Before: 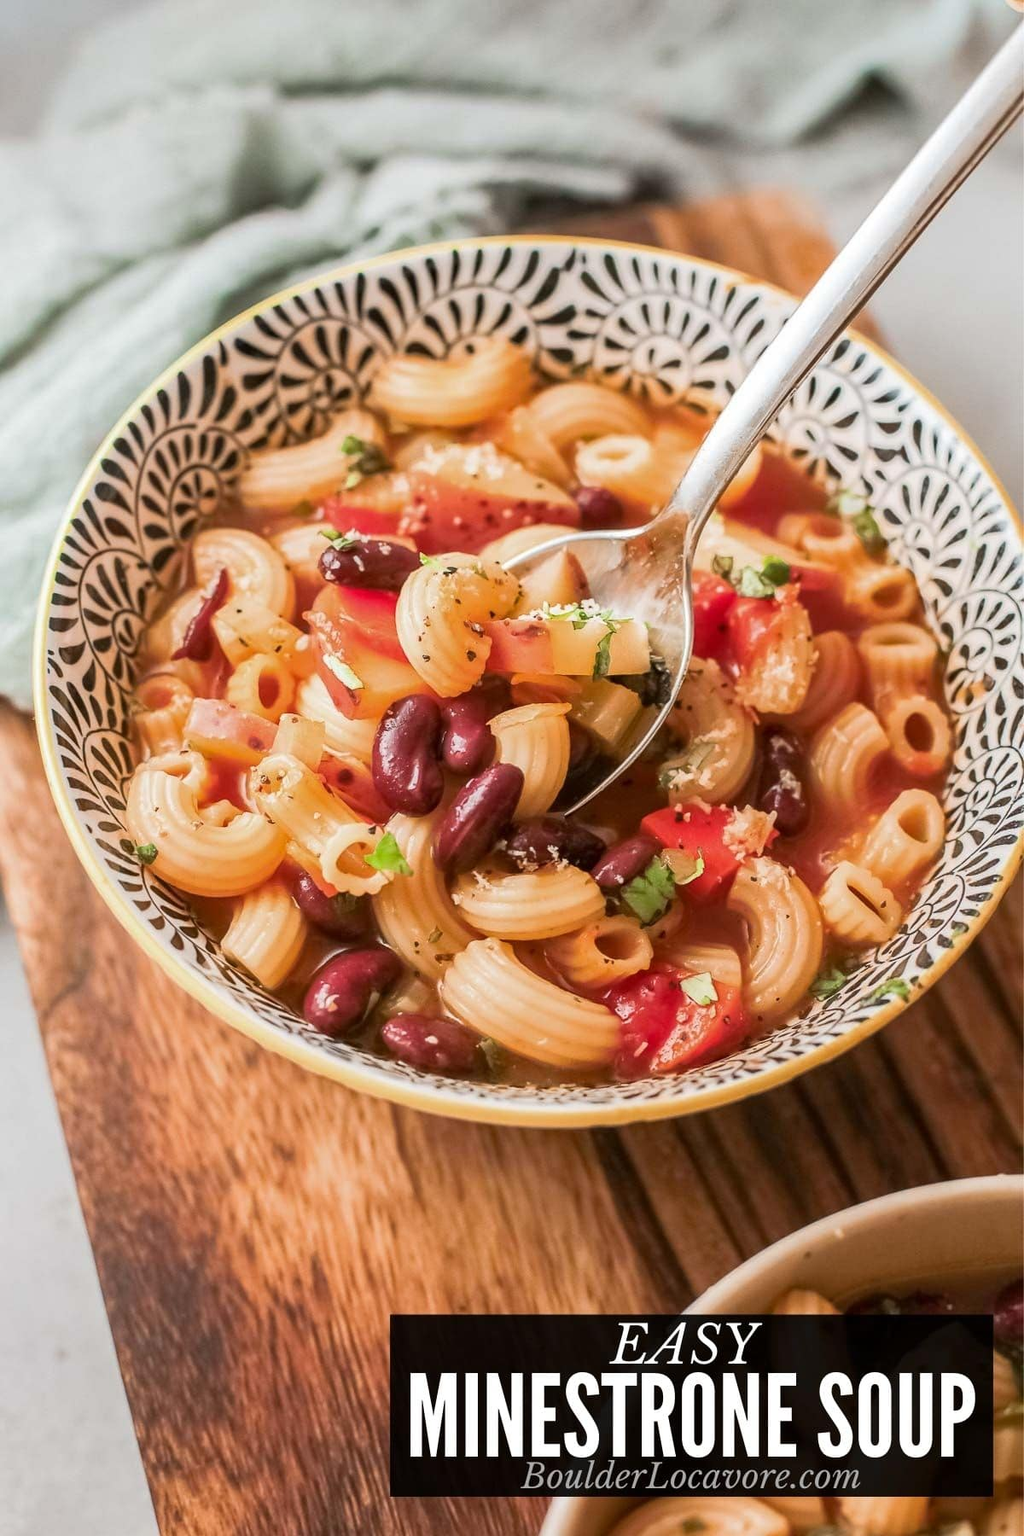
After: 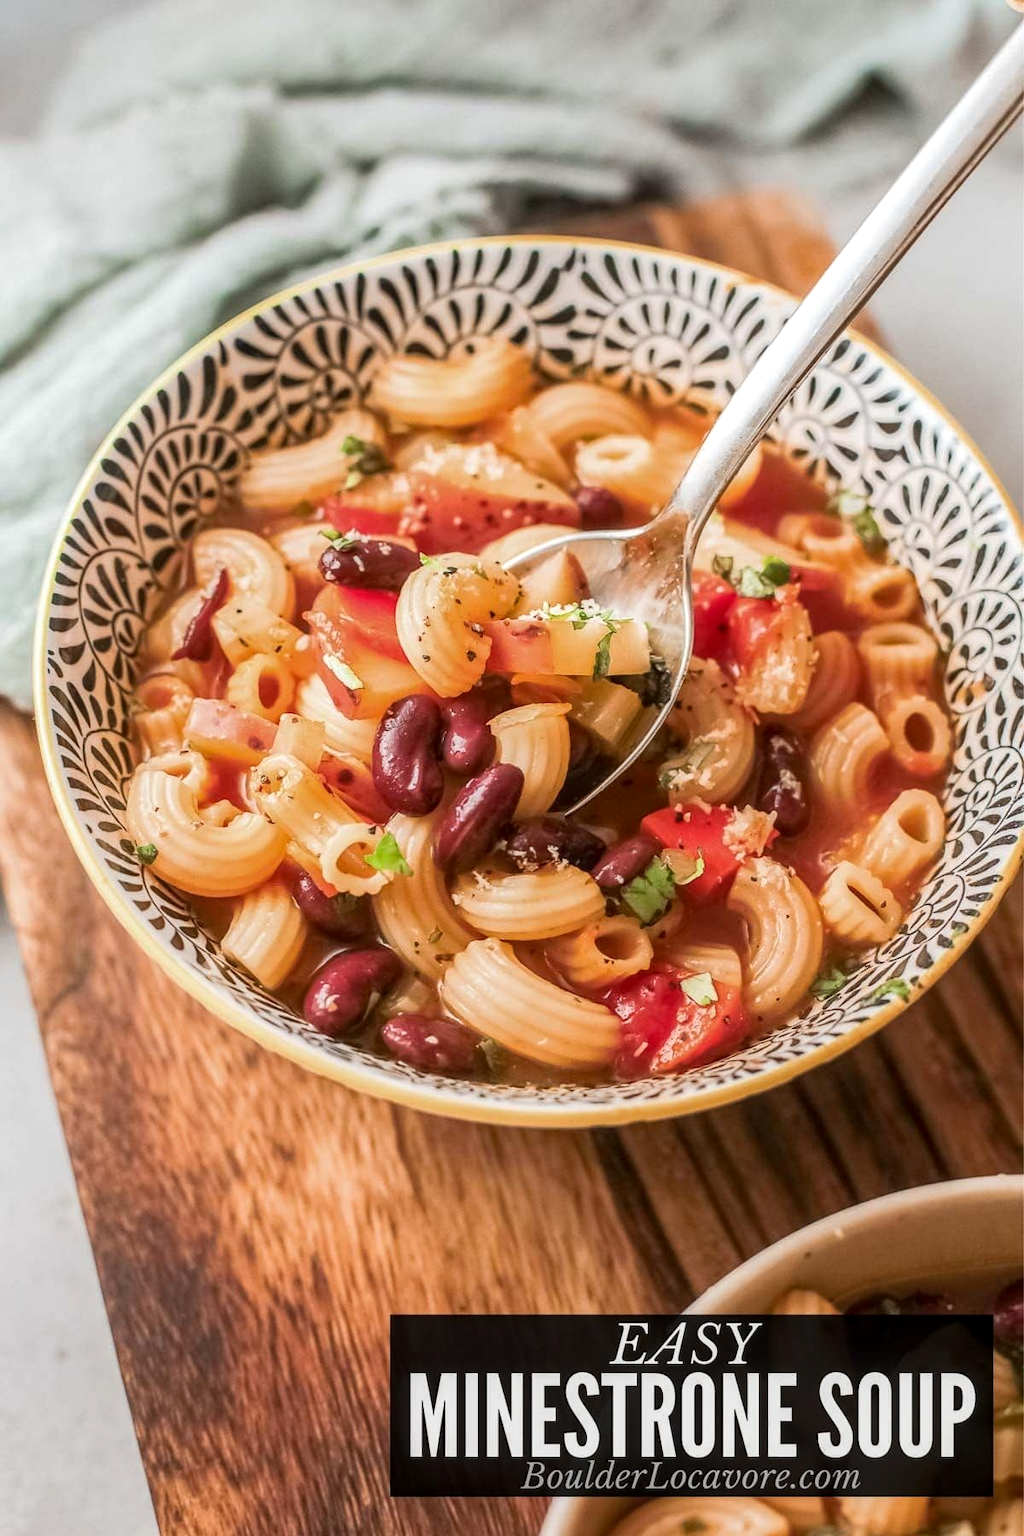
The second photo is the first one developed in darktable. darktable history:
local contrast: on, module defaults
levels: levels [0, 0.492, 0.984]
contrast equalizer: octaves 7, y [[0.6 ×6], [0.55 ×6], [0 ×6], [0 ×6], [0 ×6]], mix -0.2
